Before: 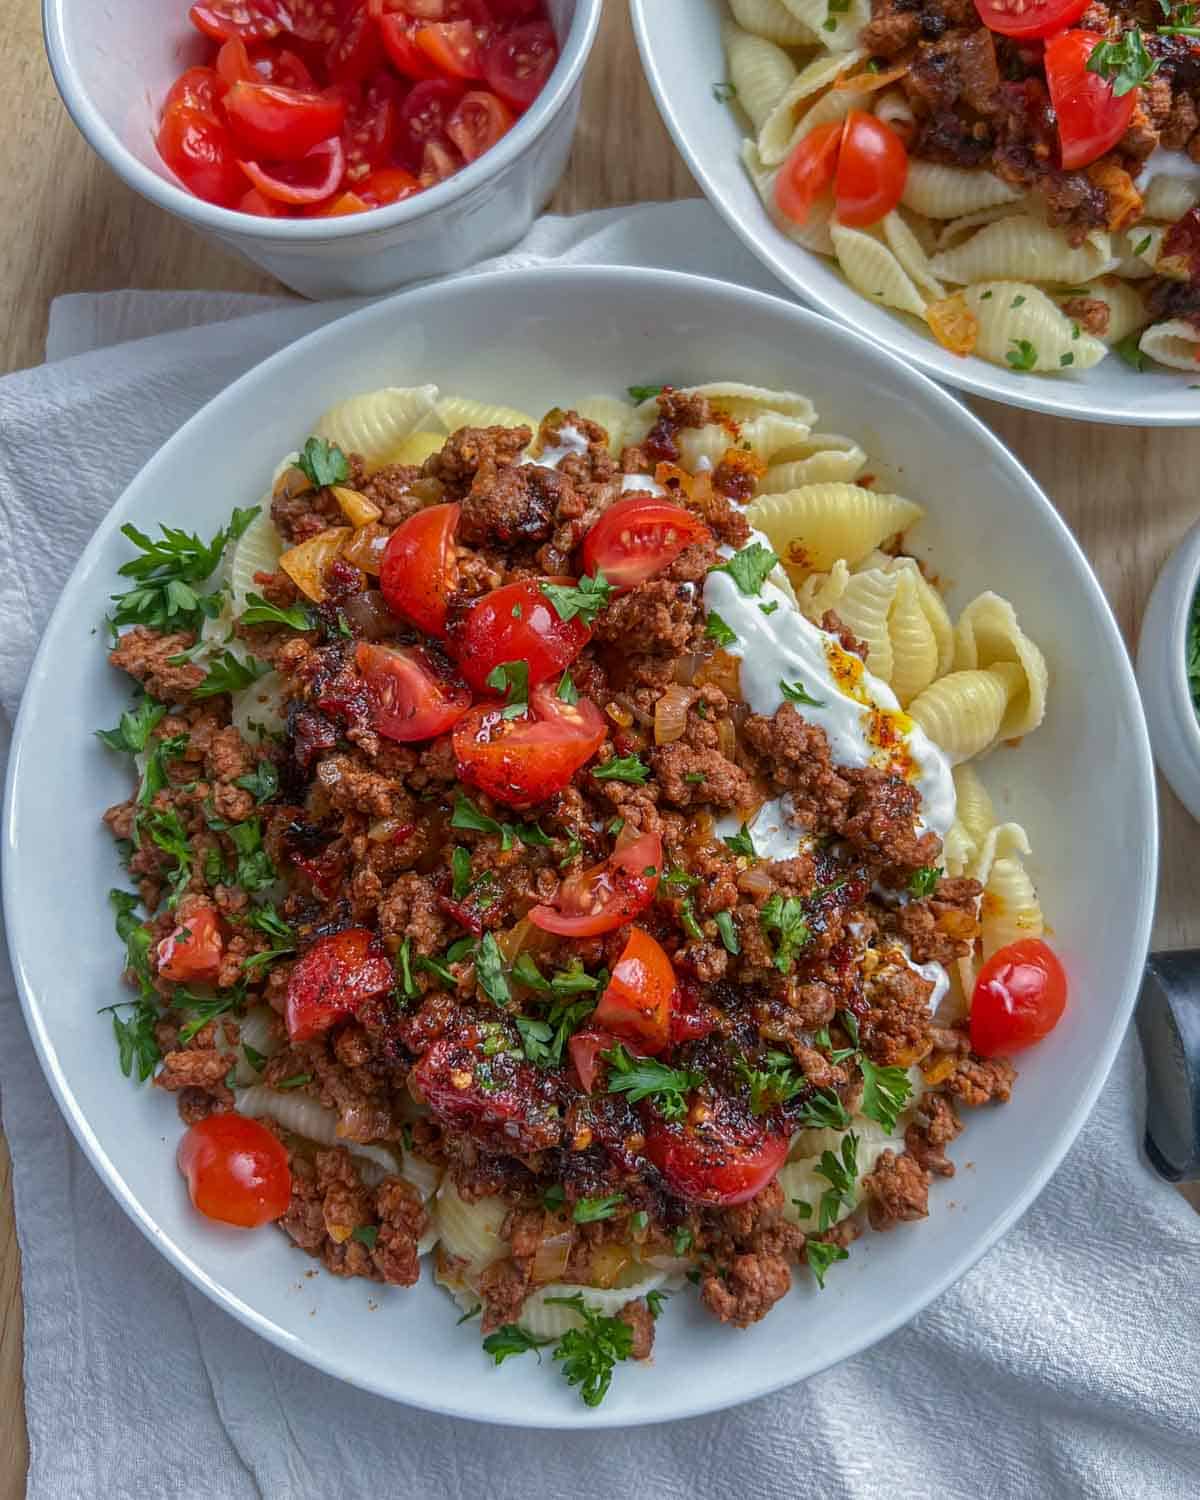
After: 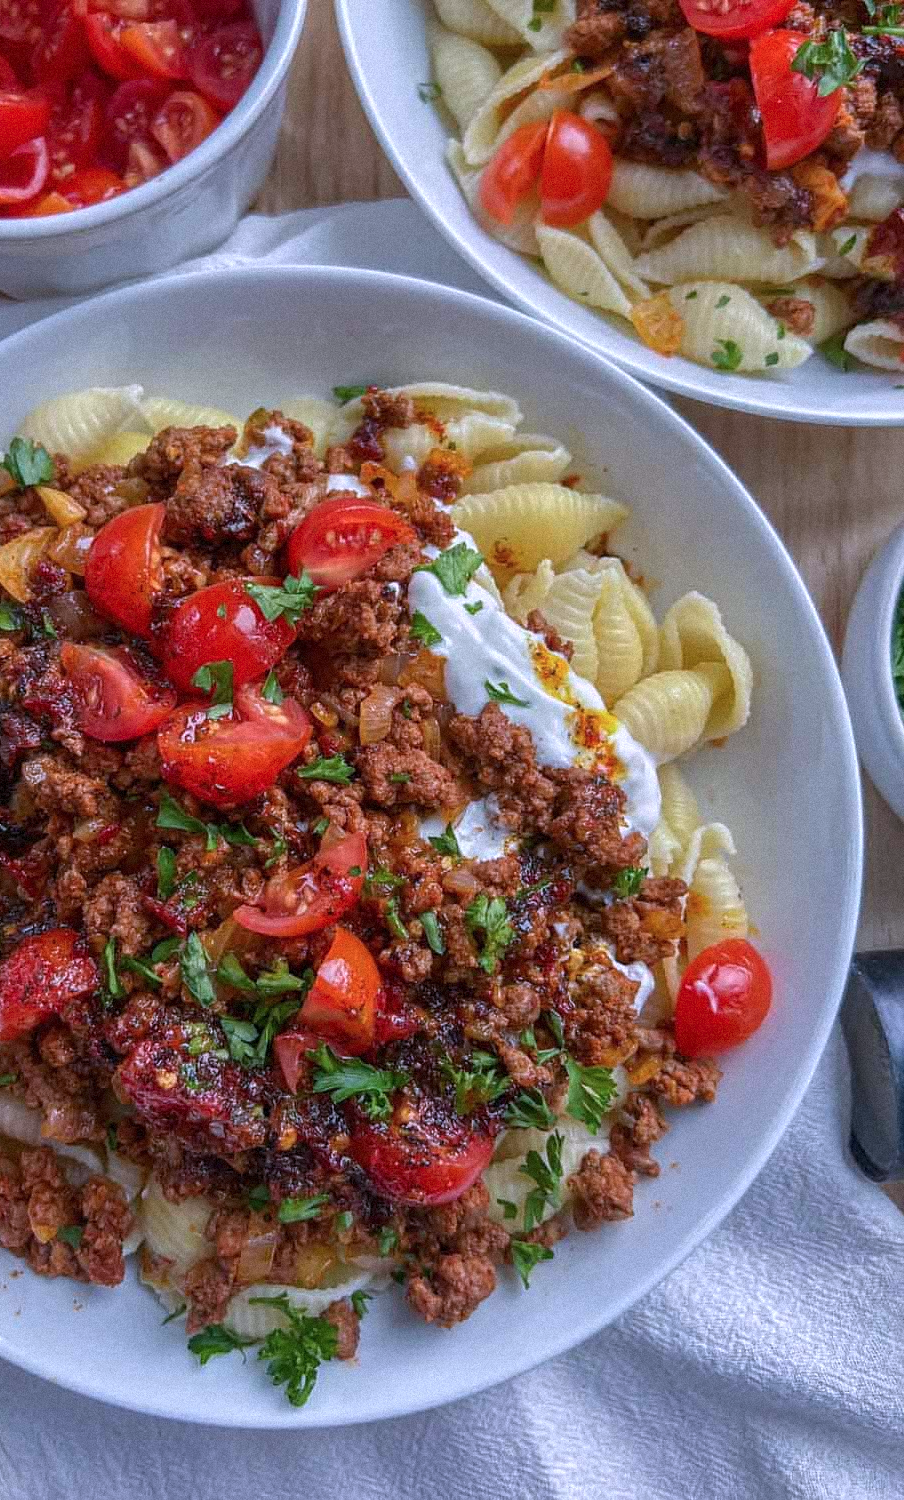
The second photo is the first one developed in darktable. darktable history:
grain: mid-tones bias 0%
color calibration: illuminant as shot in camera, x 0.363, y 0.385, temperature 4528.04 K
crop and rotate: left 24.6%
